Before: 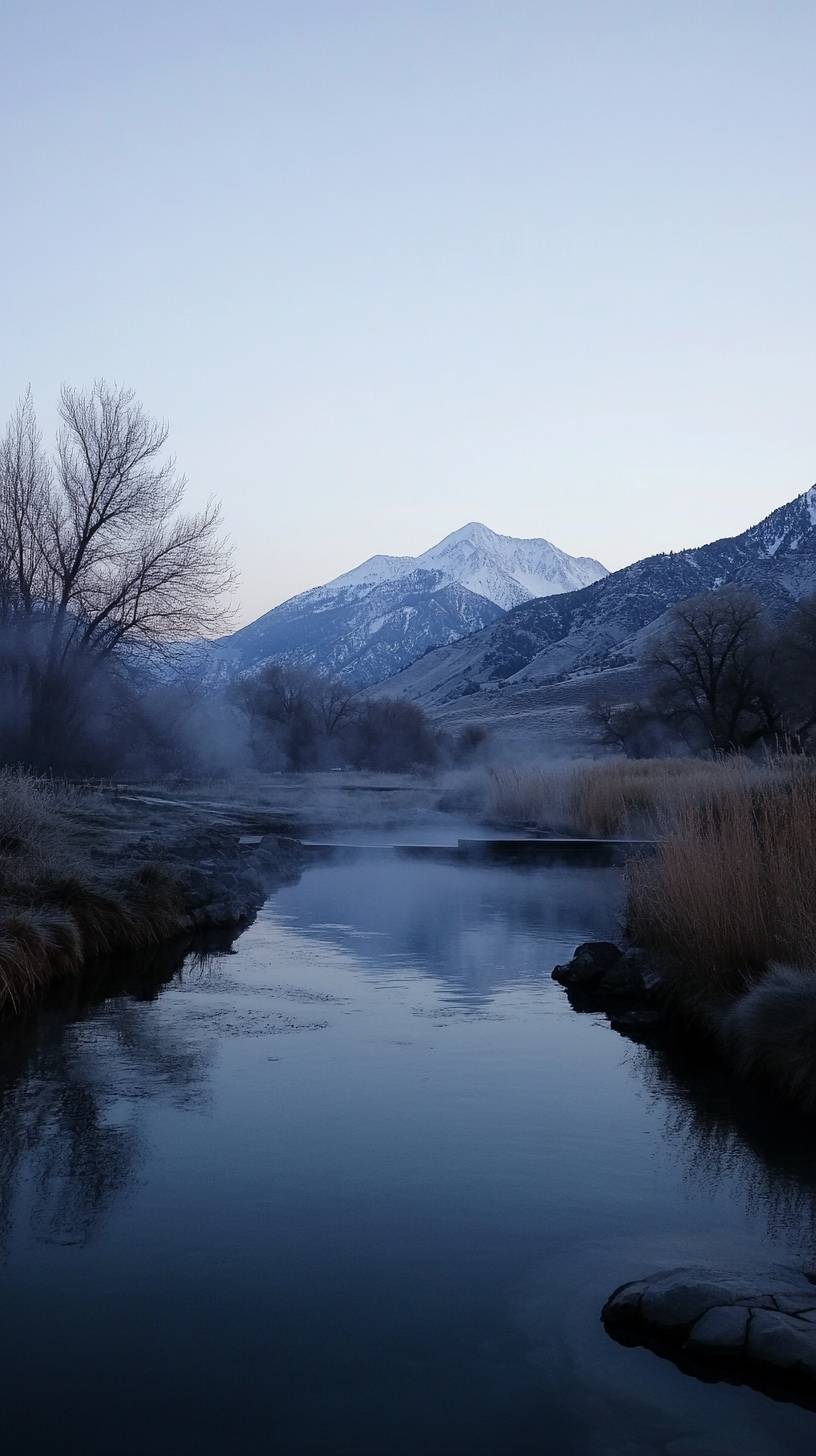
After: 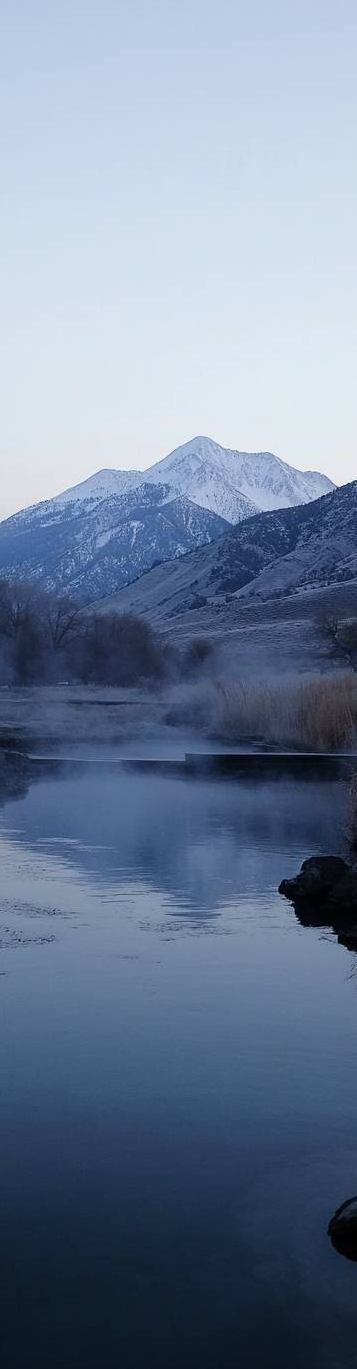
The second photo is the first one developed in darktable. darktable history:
crop: left 33.484%, top 5.957%, right 22.73%
color calibration: illuminant same as pipeline (D50), adaptation none (bypass), x 0.333, y 0.334, temperature 5013.89 K
